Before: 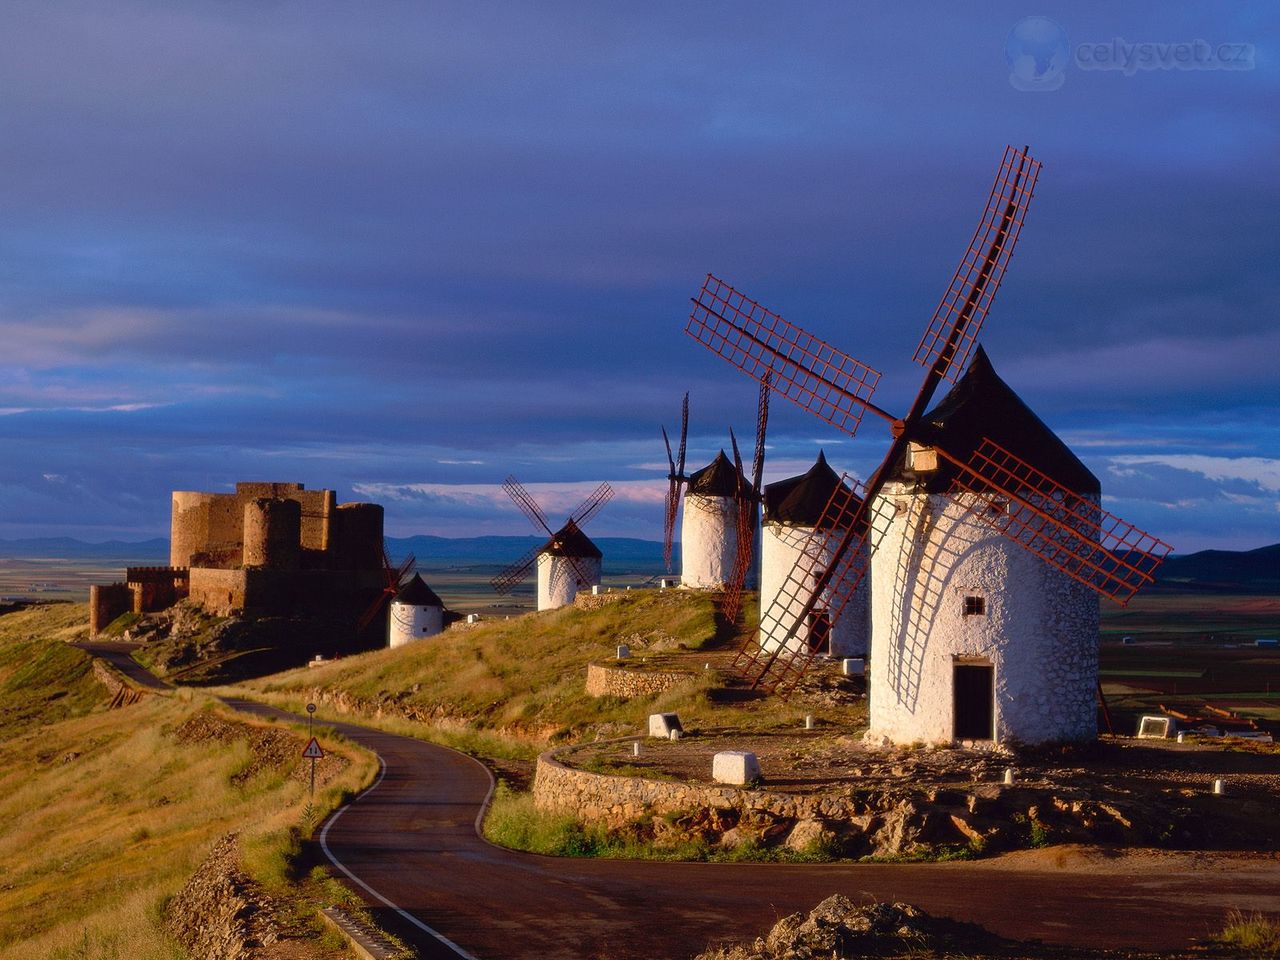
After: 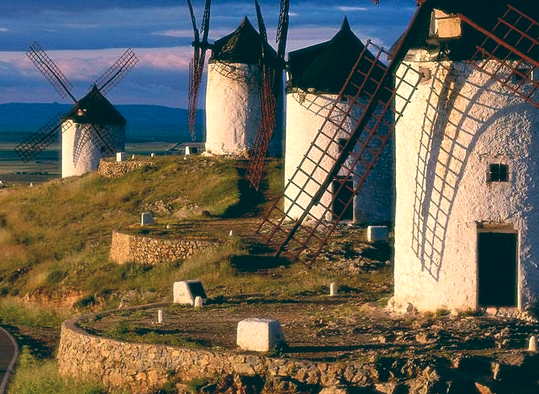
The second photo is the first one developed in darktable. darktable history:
crop: left 37.221%, top 45.169%, right 20.63%, bottom 13.777%
color balance: lift [1.005, 0.99, 1.007, 1.01], gamma [1, 0.979, 1.011, 1.021], gain [0.923, 1.098, 1.025, 0.902], input saturation 90.45%, contrast 7.73%, output saturation 105.91%
white balance: red 0.983, blue 1.036
exposure: exposure 0.127 EV, compensate highlight preservation false
